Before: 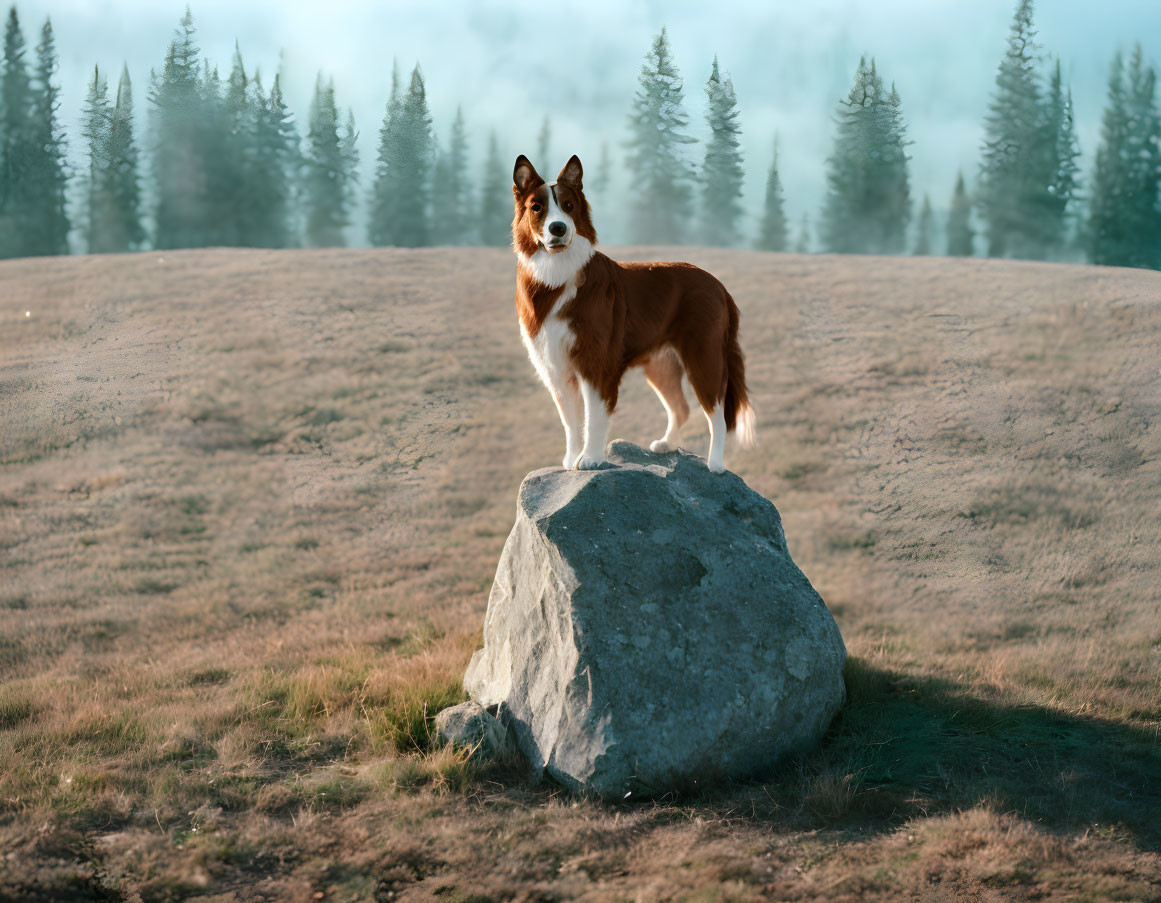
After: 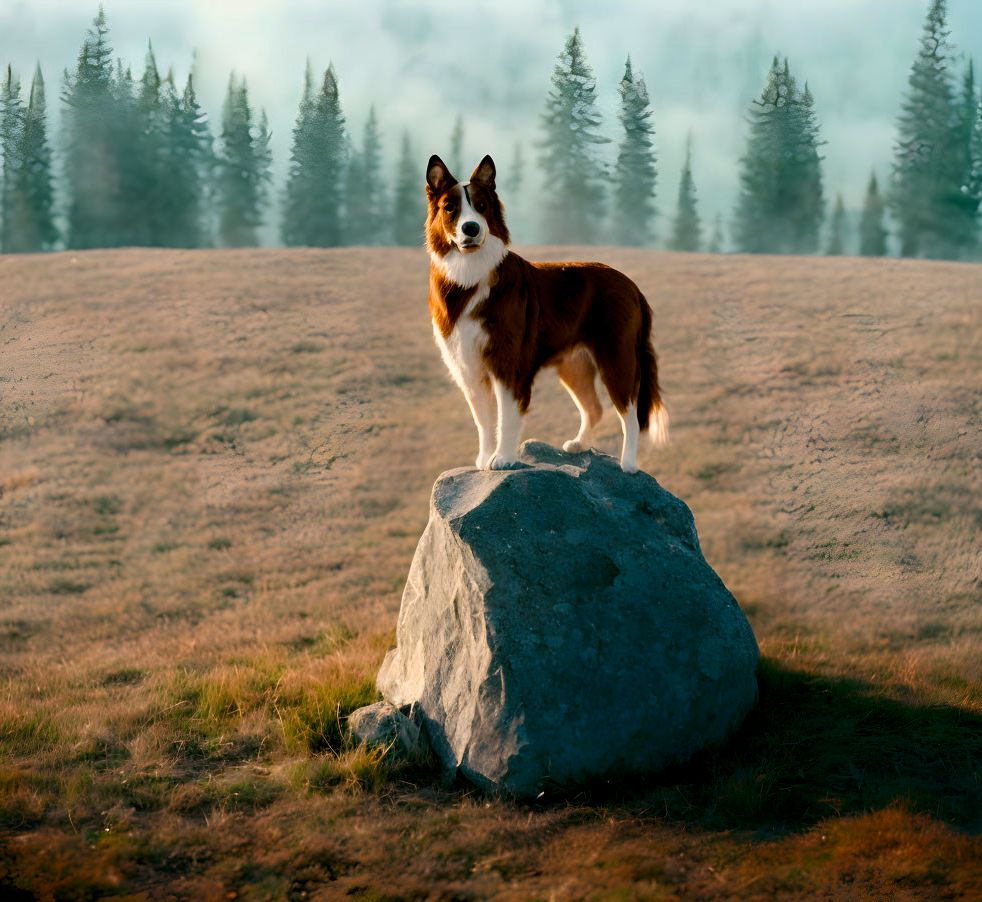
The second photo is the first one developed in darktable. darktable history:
crop: left 7.559%, right 7.814%
color balance rgb: power › luminance -9.227%, highlights gain › chroma 3.003%, highlights gain › hue 60.08°, global offset › luminance -0.88%, perceptual saturation grading › global saturation 30.934%, global vibrance 14.556%
shadows and highlights: shadows -86.91, highlights -37.22, soften with gaussian
